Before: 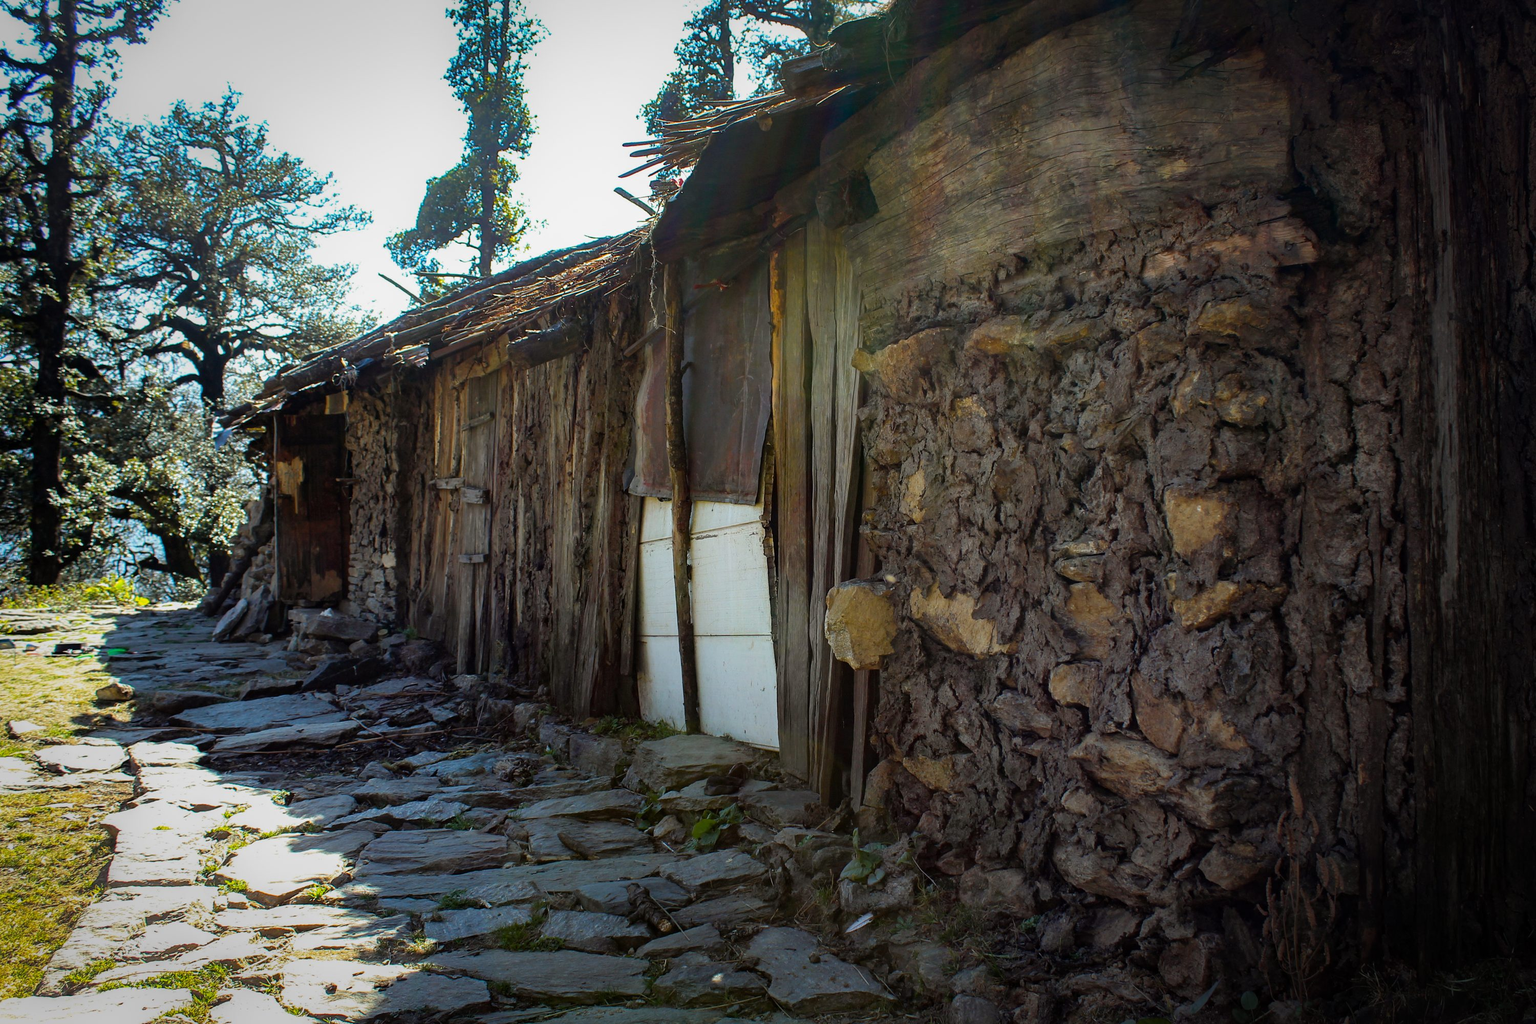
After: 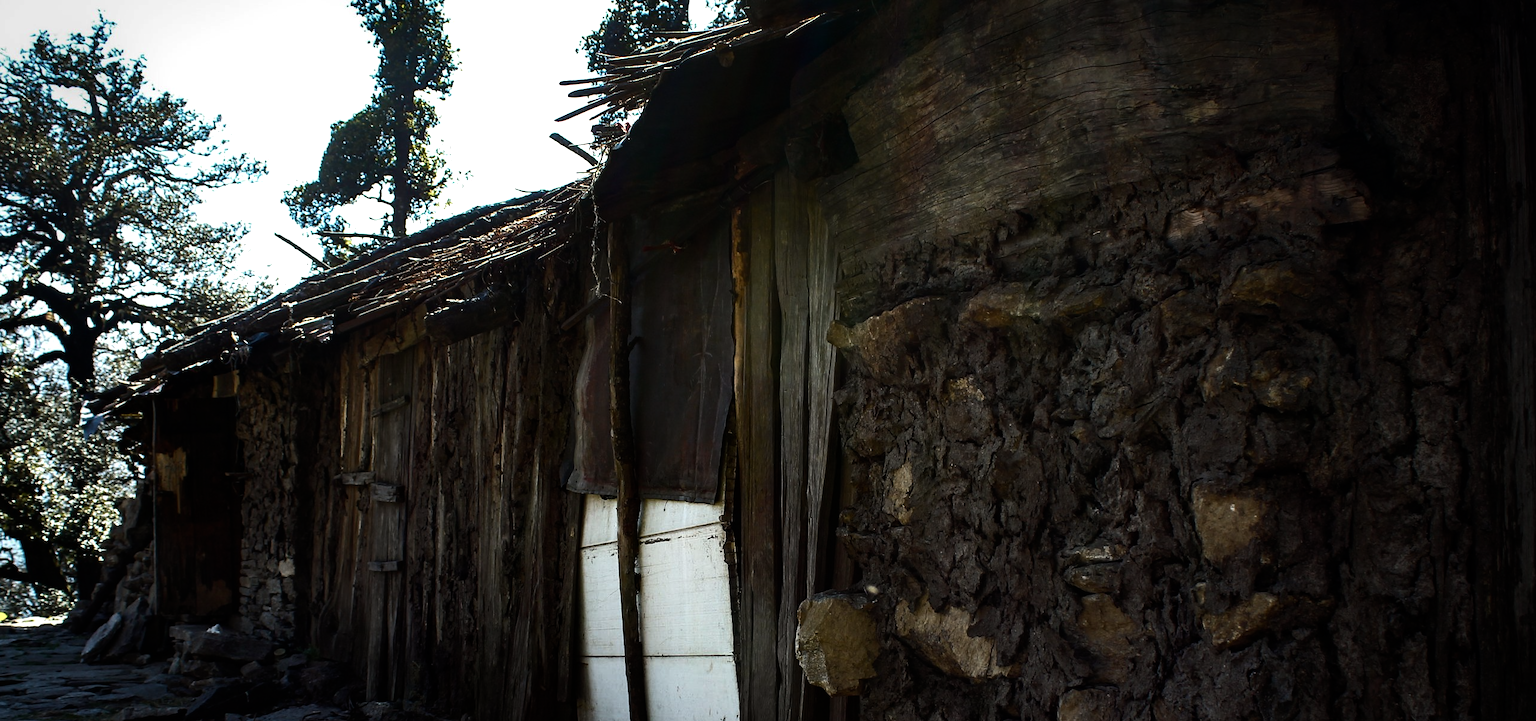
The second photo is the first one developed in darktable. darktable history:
crop and rotate: left 9.345%, top 7.22%, right 4.982%, bottom 32.331%
exposure: exposure -0.492 EV, compensate highlight preservation false
tone equalizer: -8 EV -1.08 EV, -7 EV -1.01 EV, -6 EV -0.867 EV, -5 EV -0.578 EV, -3 EV 0.578 EV, -2 EV 0.867 EV, -1 EV 1.01 EV, +0 EV 1.08 EV, edges refinement/feathering 500, mask exposure compensation -1.57 EV, preserve details no
color balance rgb: perceptual saturation grading › highlights -31.88%, perceptual saturation grading › mid-tones 5.8%, perceptual saturation grading › shadows 18.12%, perceptual brilliance grading › highlights 3.62%, perceptual brilliance grading › mid-tones -18.12%, perceptual brilliance grading › shadows -41.3%
